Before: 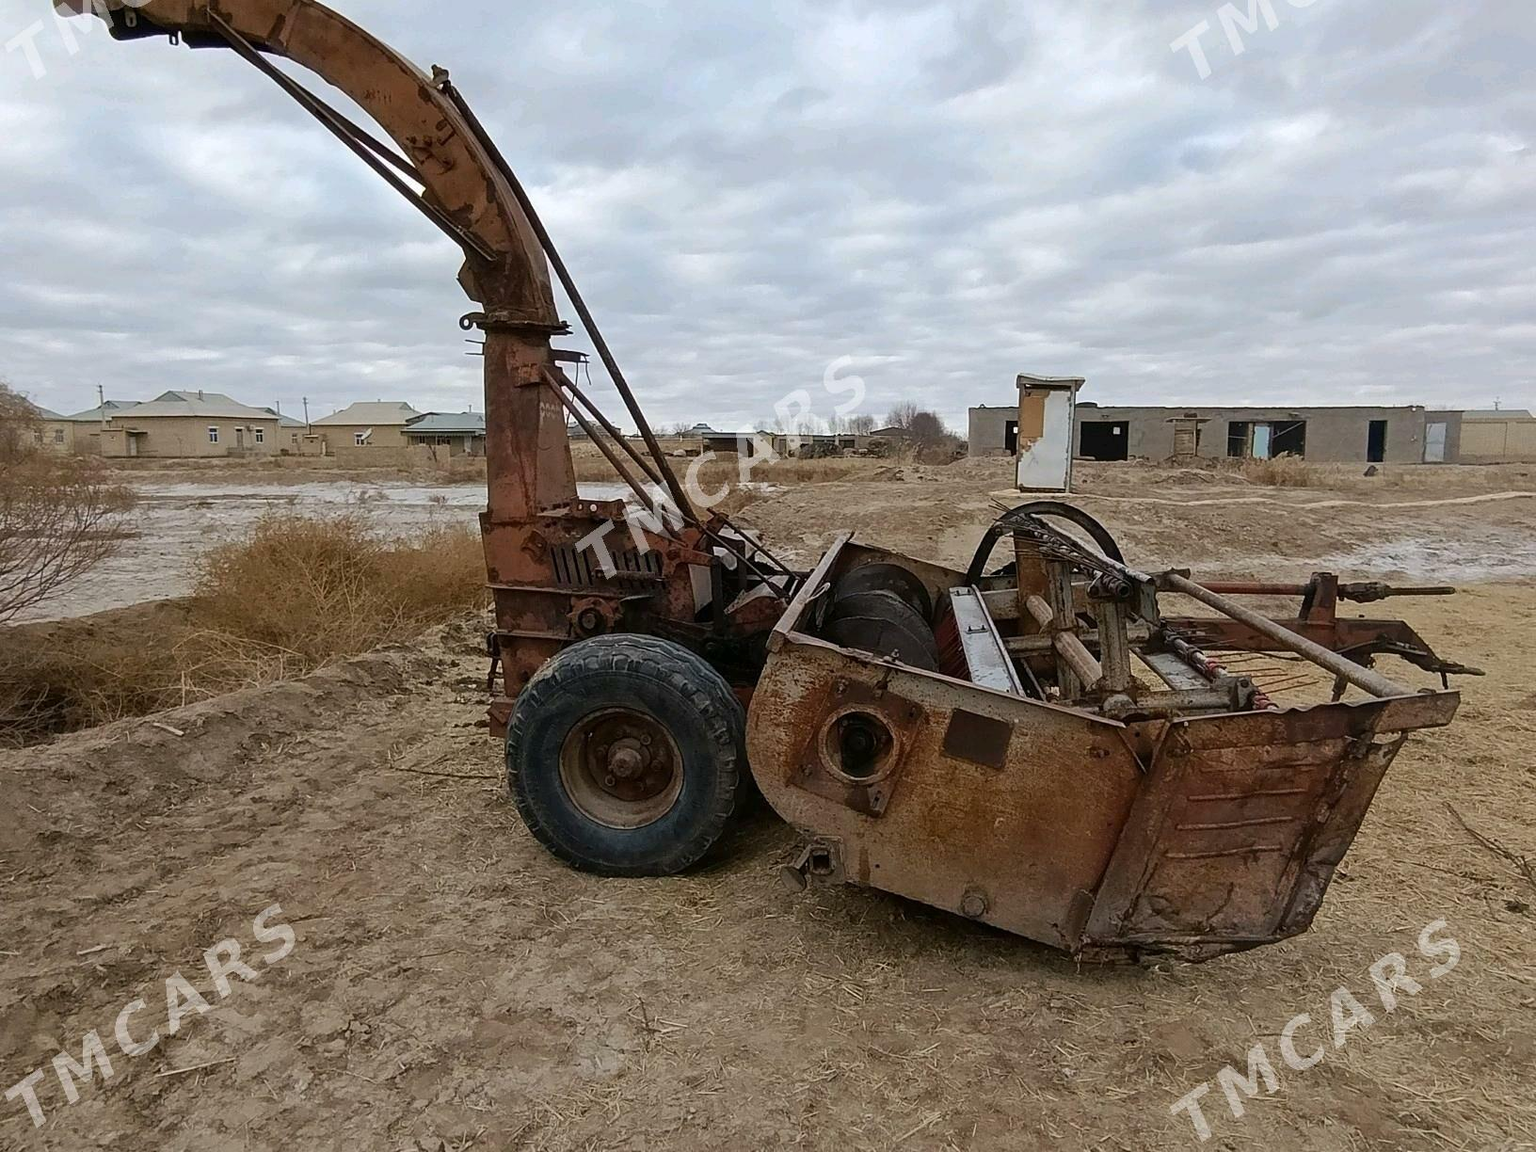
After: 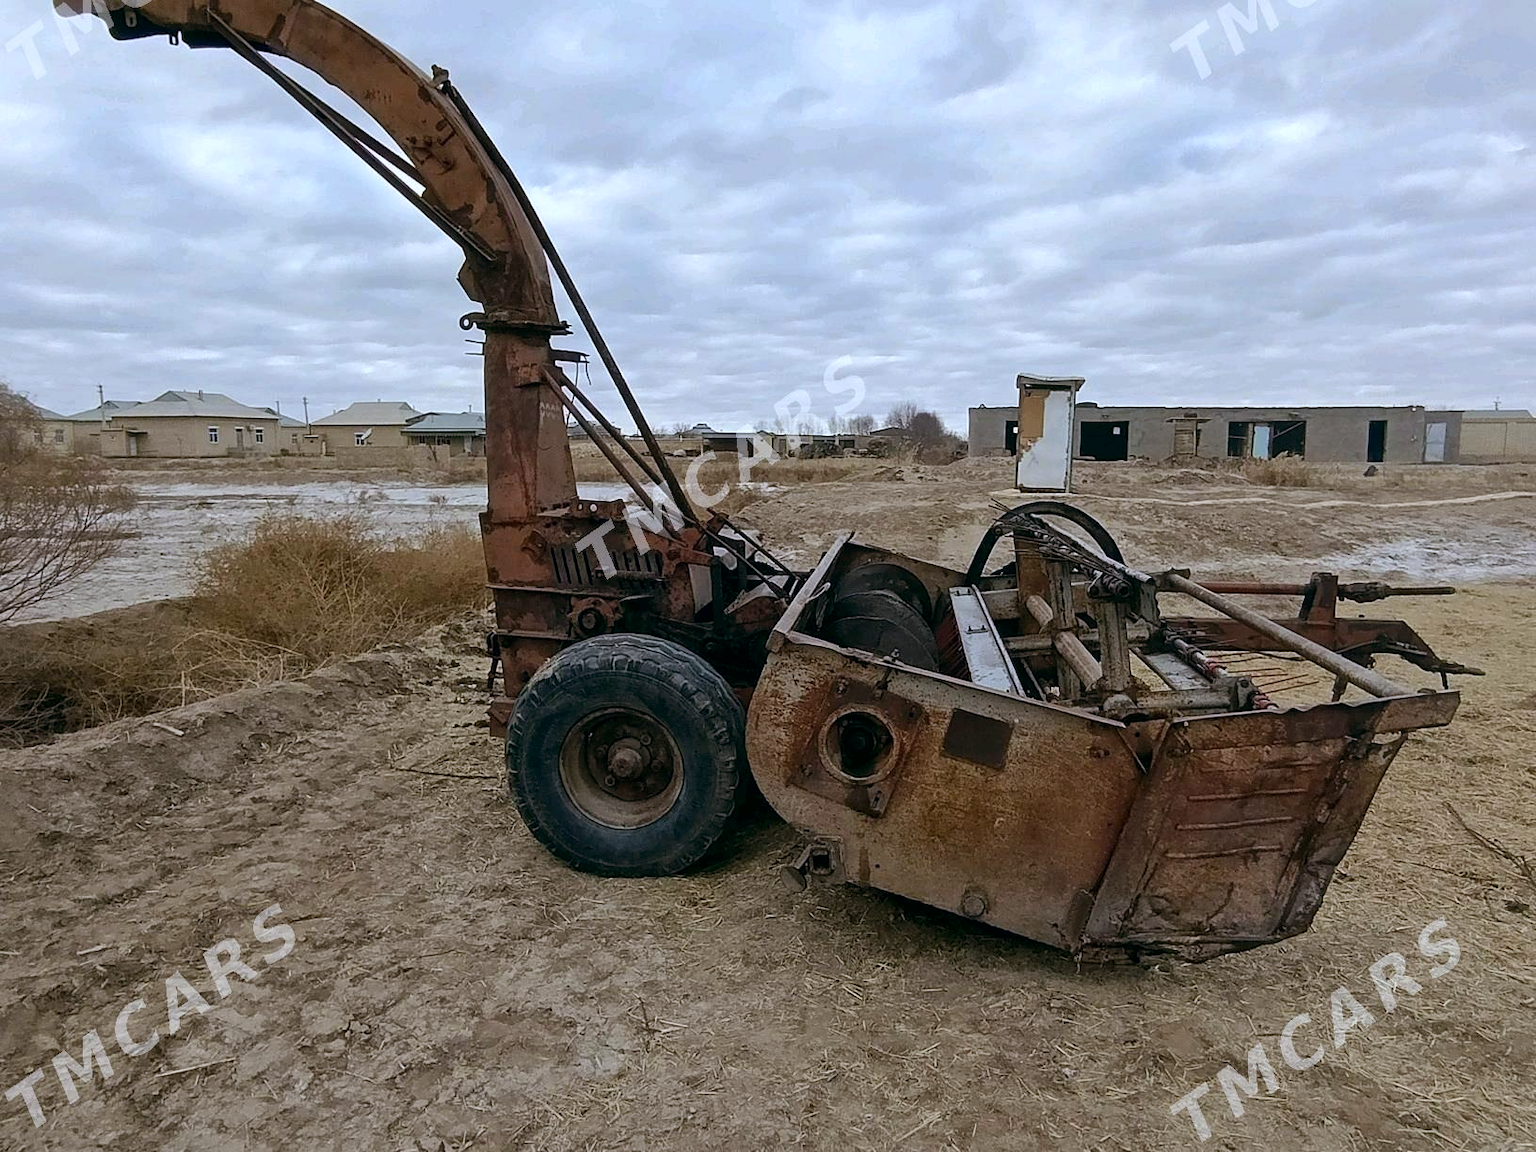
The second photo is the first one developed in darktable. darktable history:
color balance: lift [1, 0.998, 1.001, 1.002], gamma [1, 1.02, 1, 0.98], gain [1, 1.02, 1.003, 0.98]
white balance: red 0.924, blue 1.095
local contrast: mode bilateral grid, contrast 20, coarseness 50, detail 120%, midtone range 0.2
